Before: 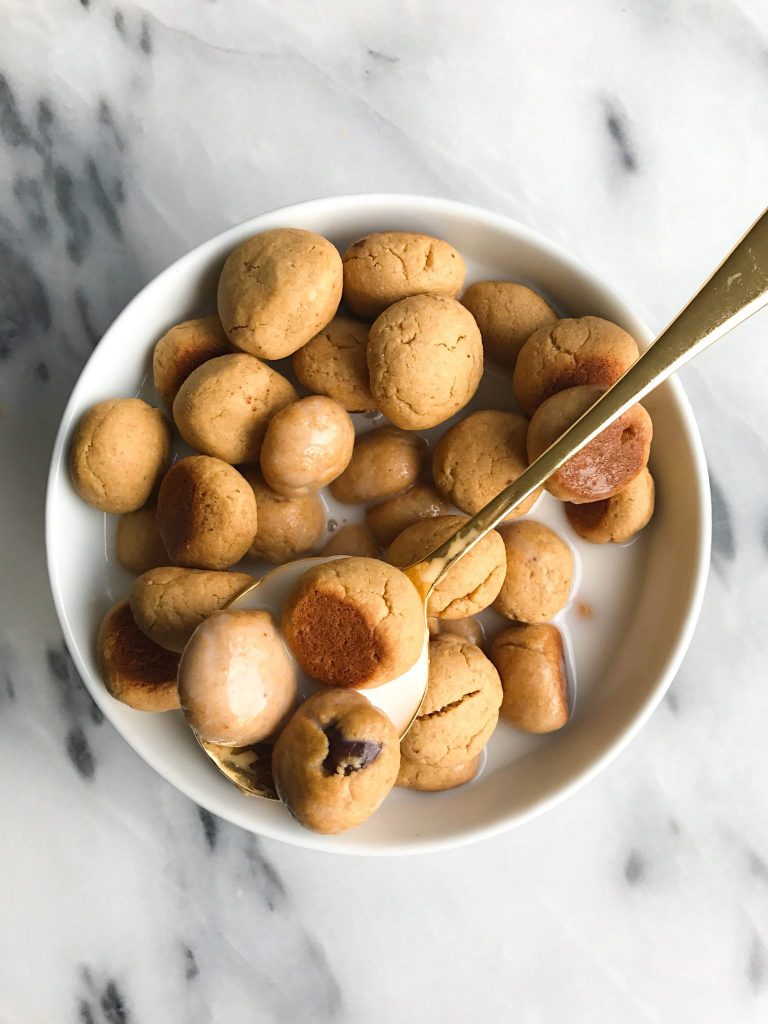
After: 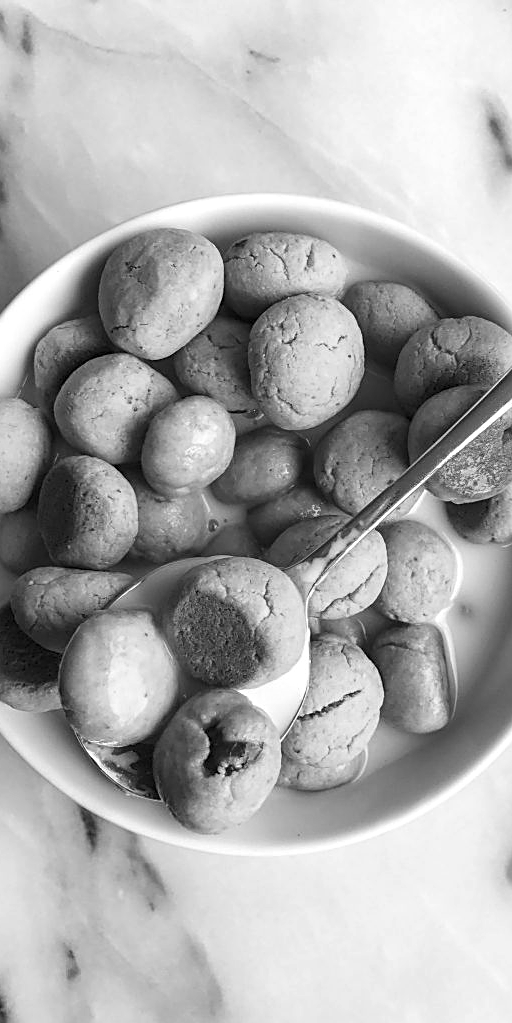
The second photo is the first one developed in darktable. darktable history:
tone equalizer: on, module defaults
monochrome: a -3.63, b -0.465
sharpen: on, module defaults
local contrast: on, module defaults
crop and rotate: left 15.546%, right 17.787%
